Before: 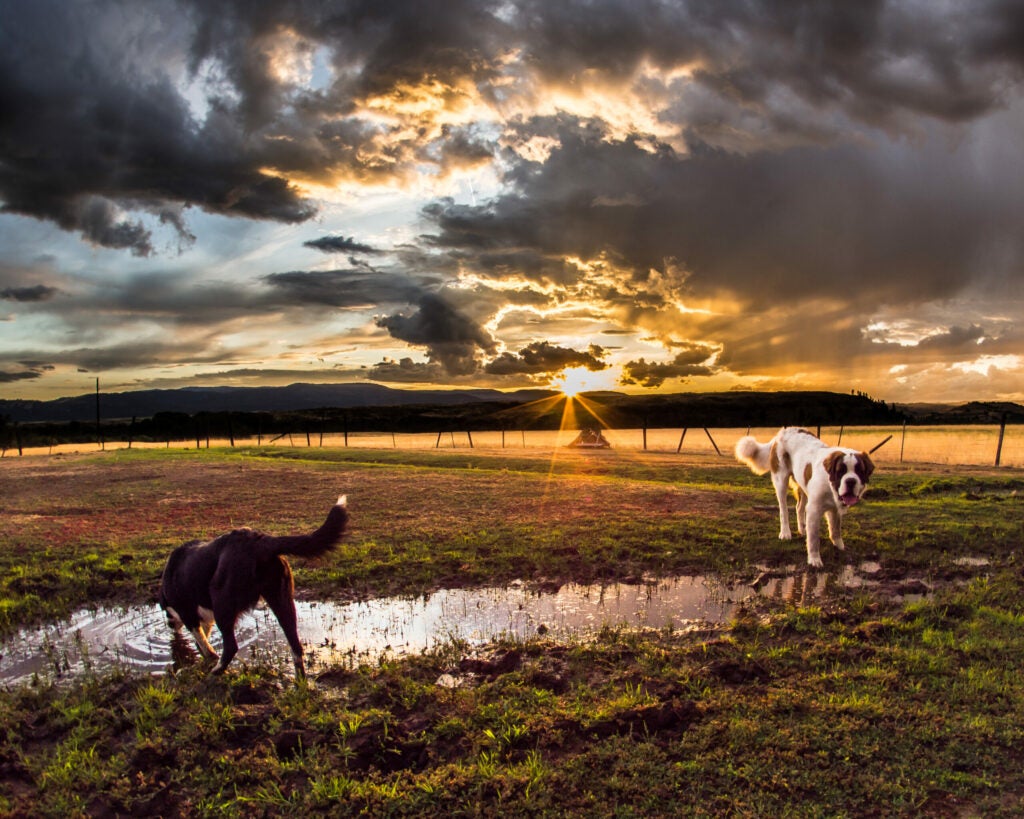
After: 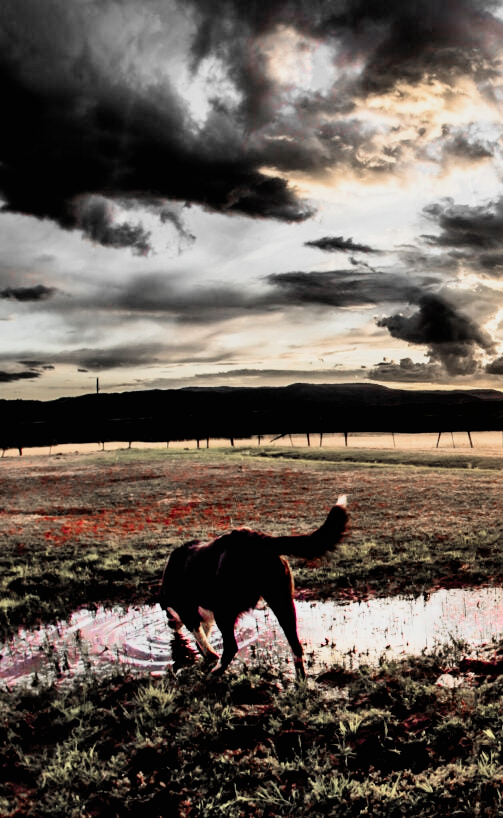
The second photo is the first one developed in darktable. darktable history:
color zones: curves: ch1 [(0, 0.831) (0.08, 0.771) (0.157, 0.268) (0.241, 0.207) (0.562, -0.005) (0.714, -0.013) (0.876, 0.01) (1, 0.831)]
crop and rotate: left 0%, top 0%, right 50.845%
contrast brightness saturation: contrast 0.2, brightness 0.16, saturation 0.22
rgb curve: curves: ch0 [(0, 0) (0.136, 0.078) (0.262, 0.245) (0.414, 0.42) (1, 1)], compensate middle gray true, preserve colors basic power
filmic rgb: black relative exposure -5 EV, hardness 2.88, contrast 1.2
shadows and highlights: shadows 30.63, highlights -63.22, shadows color adjustment 98%, highlights color adjustment 58.61%, soften with gaussian
